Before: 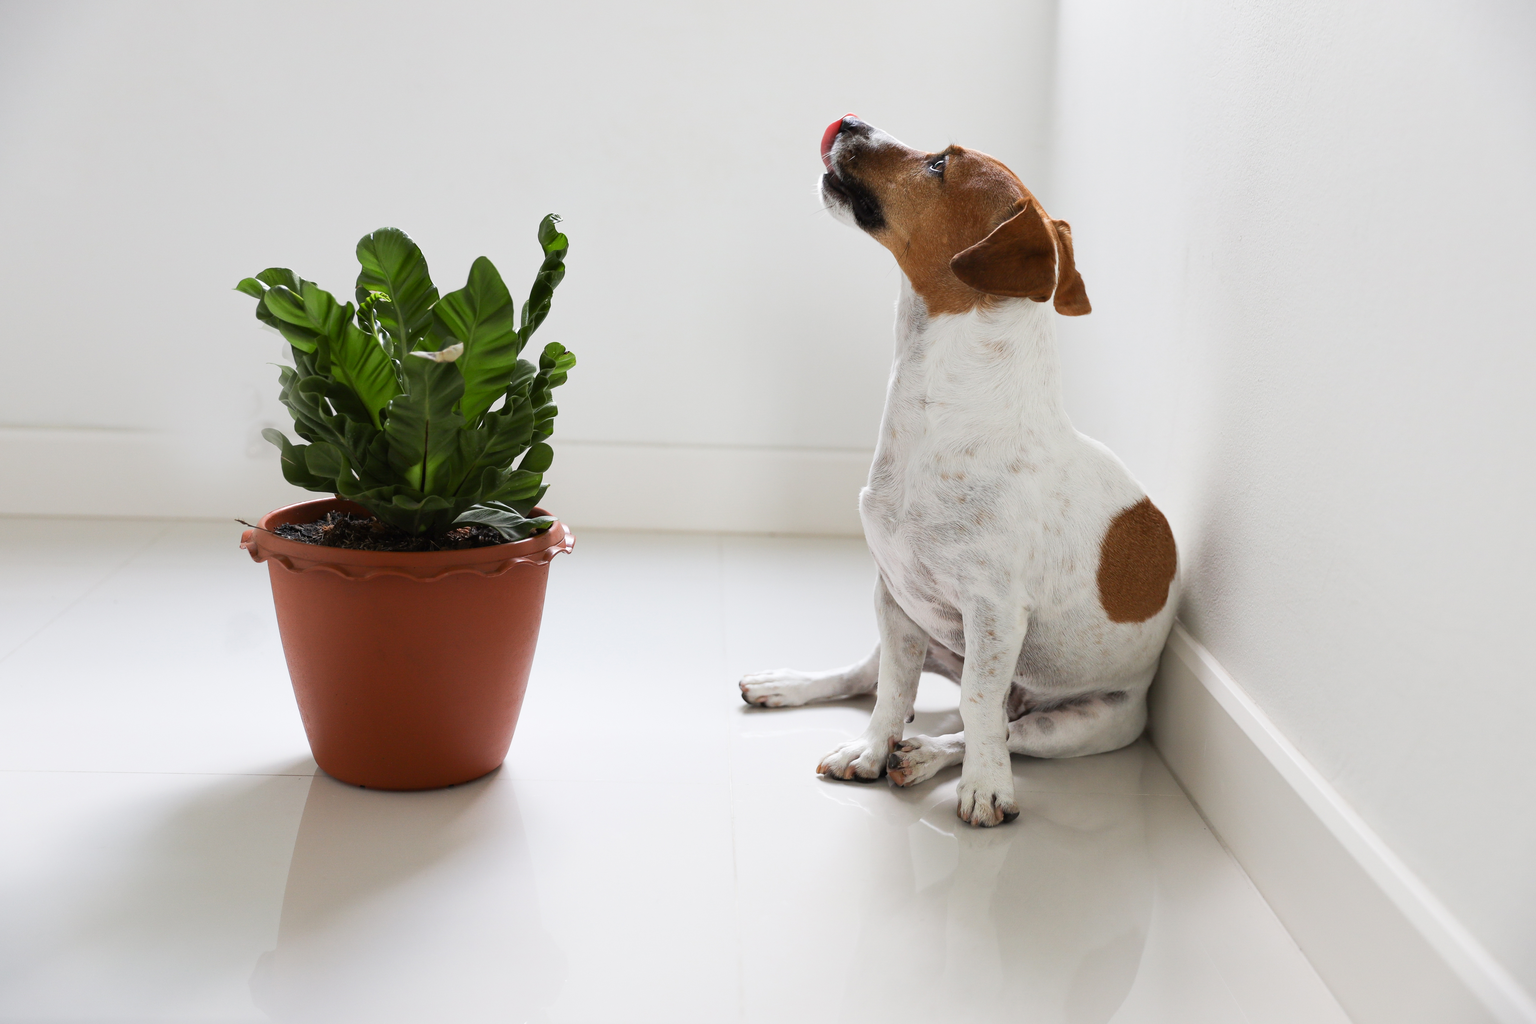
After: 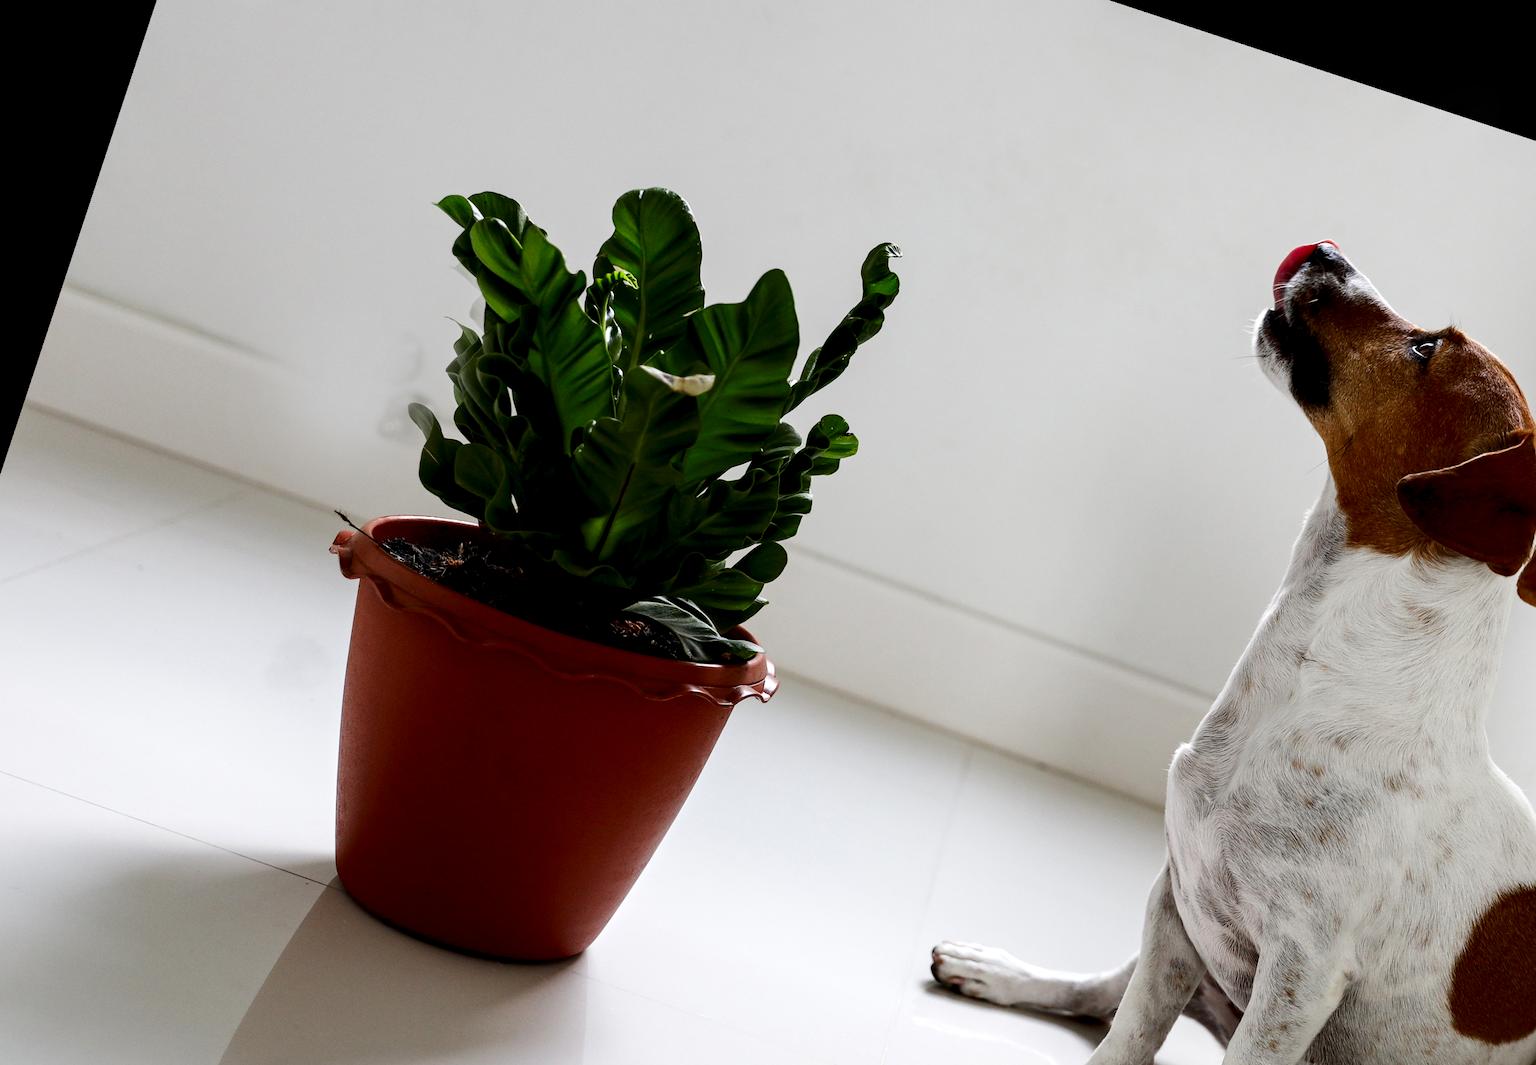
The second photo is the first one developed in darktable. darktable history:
crop and rotate: angle -4.99°, left 2.122%, top 6.945%, right 27.566%, bottom 30.519%
local contrast: detail 135%, midtone range 0.75
rotate and perspective: rotation 13.27°, automatic cropping off
contrast brightness saturation: contrast 0.1, brightness -0.26, saturation 0.14
